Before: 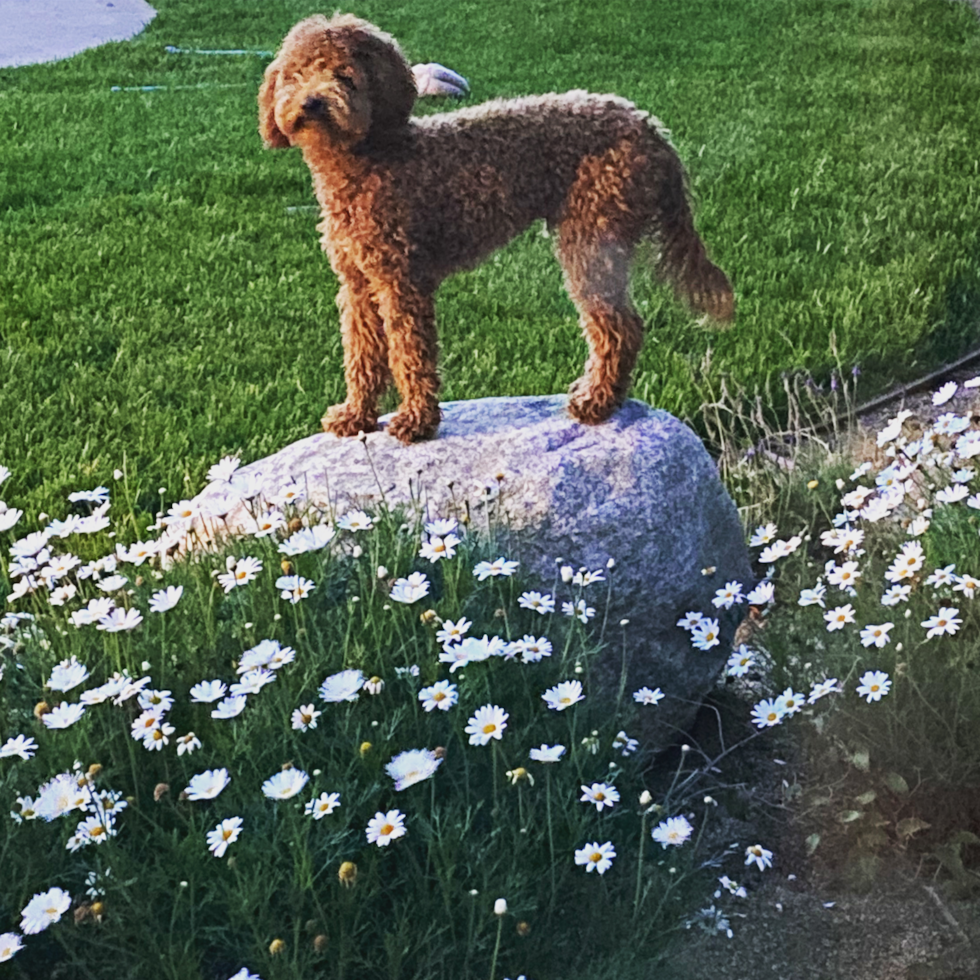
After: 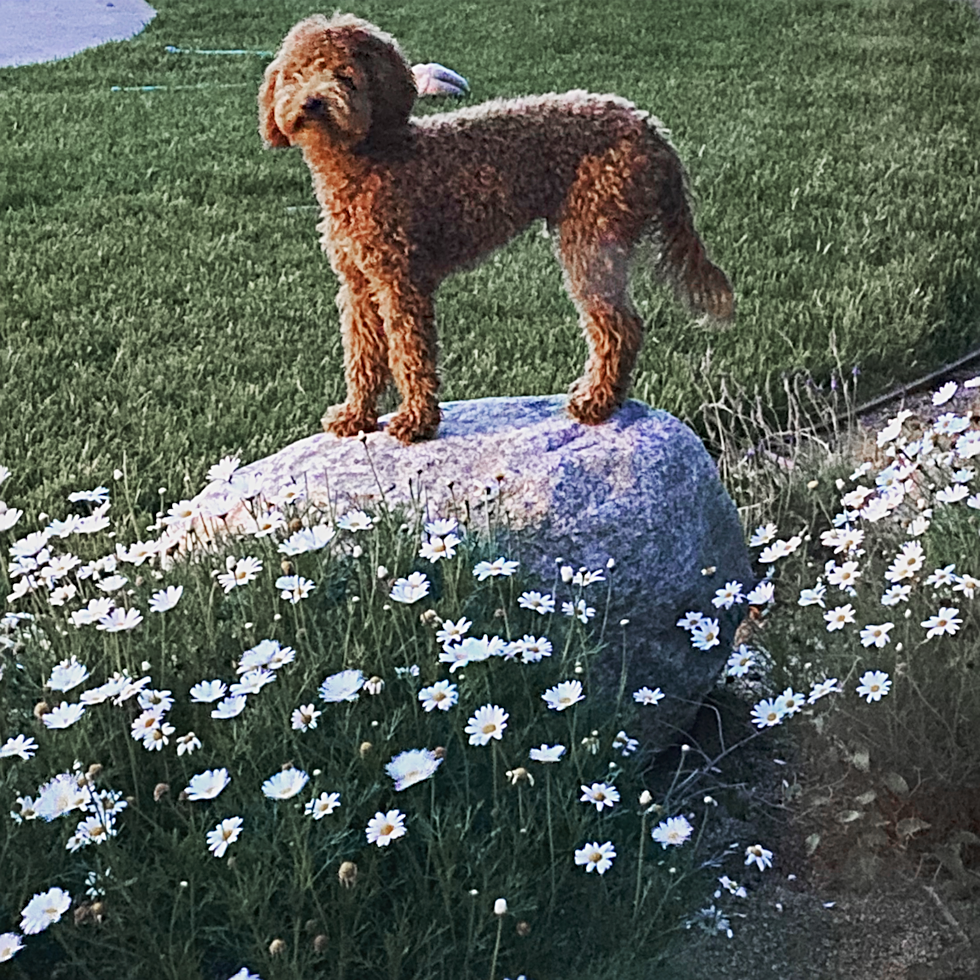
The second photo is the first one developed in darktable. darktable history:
sharpen: on, module defaults
haze removal: compatibility mode true, adaptive false
color zones: curves: ch1 [(0, 0.708) (0.088, 0.648) (0.245, 0.187) (0.429, 0.326) (0.571, 0.498) (0.714, 0.5) (0.857, 0.5) (1, 0.708)]
